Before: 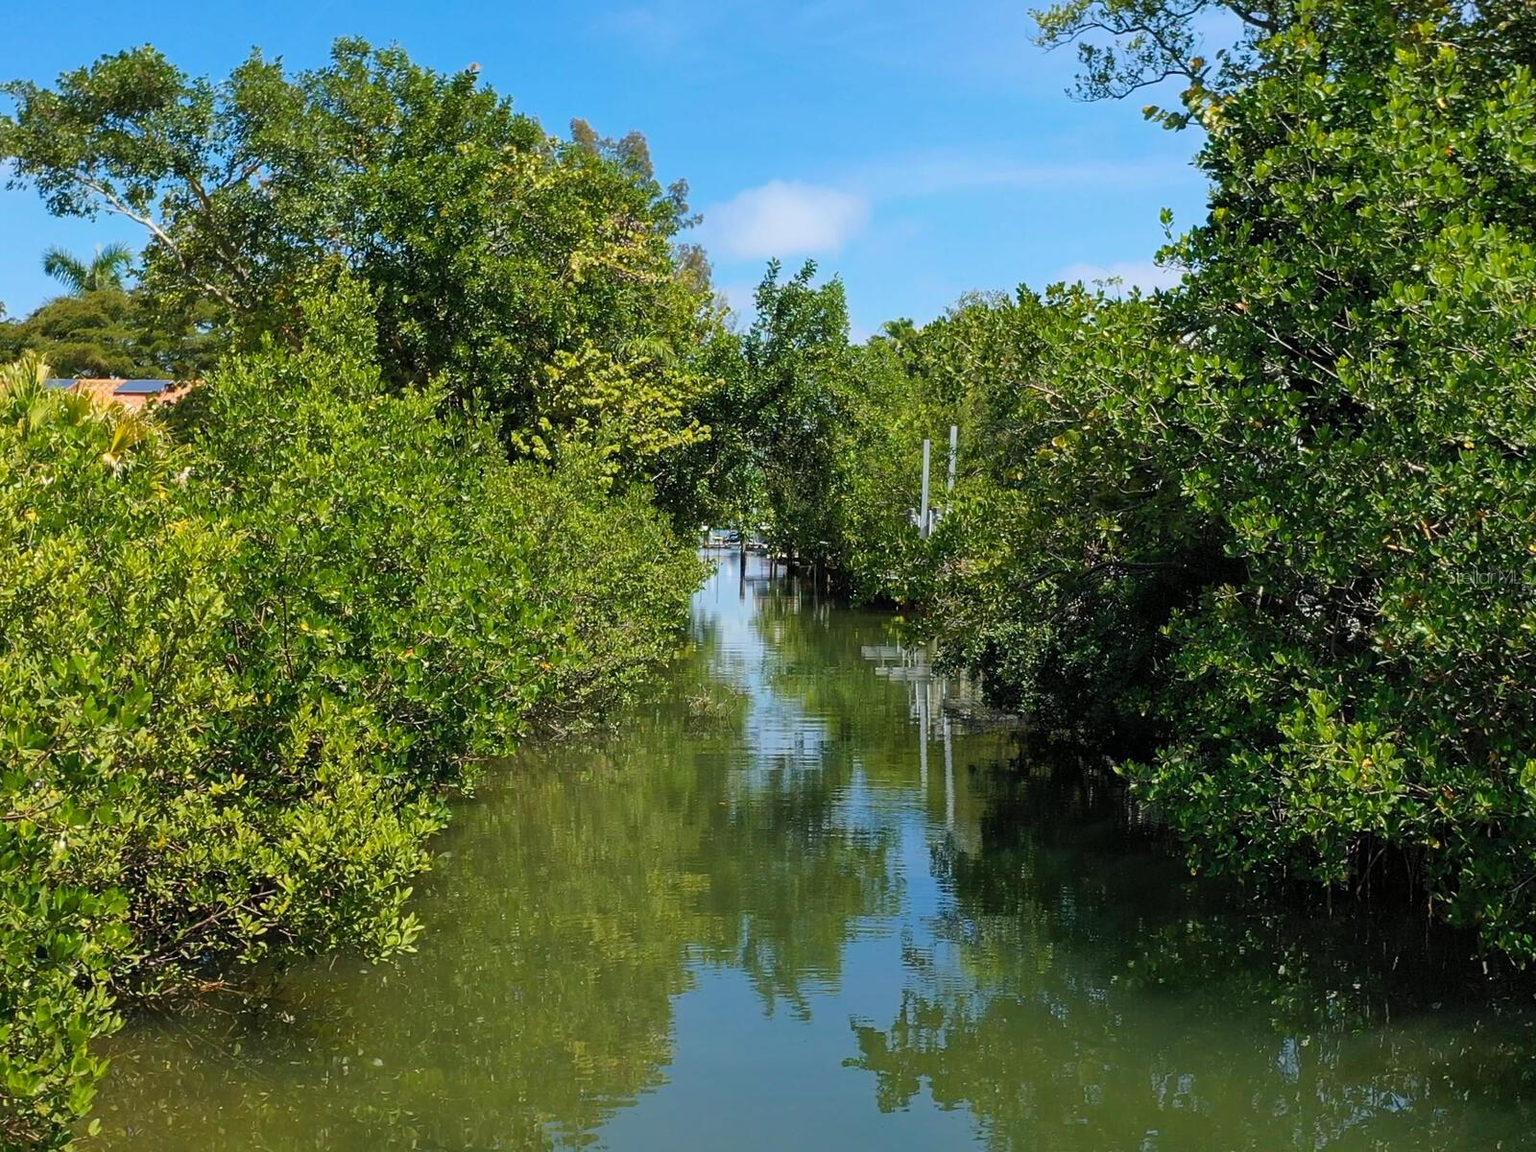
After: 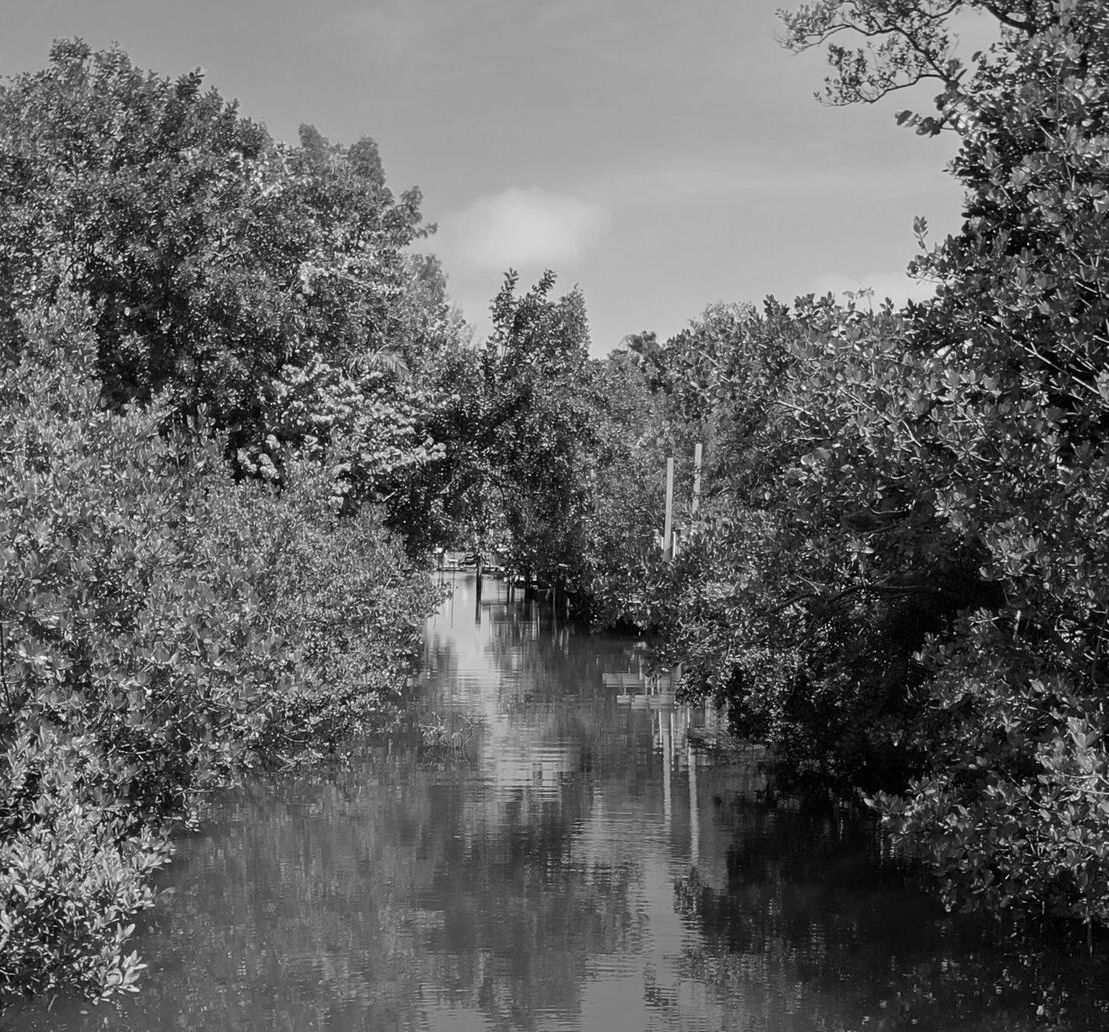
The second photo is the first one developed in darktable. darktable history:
crop: left 18.479%, right 12.2%, bottom 13.971%
exposure: compensate highlight preservation false
monochrome: a 32, b 64, size 2.3
